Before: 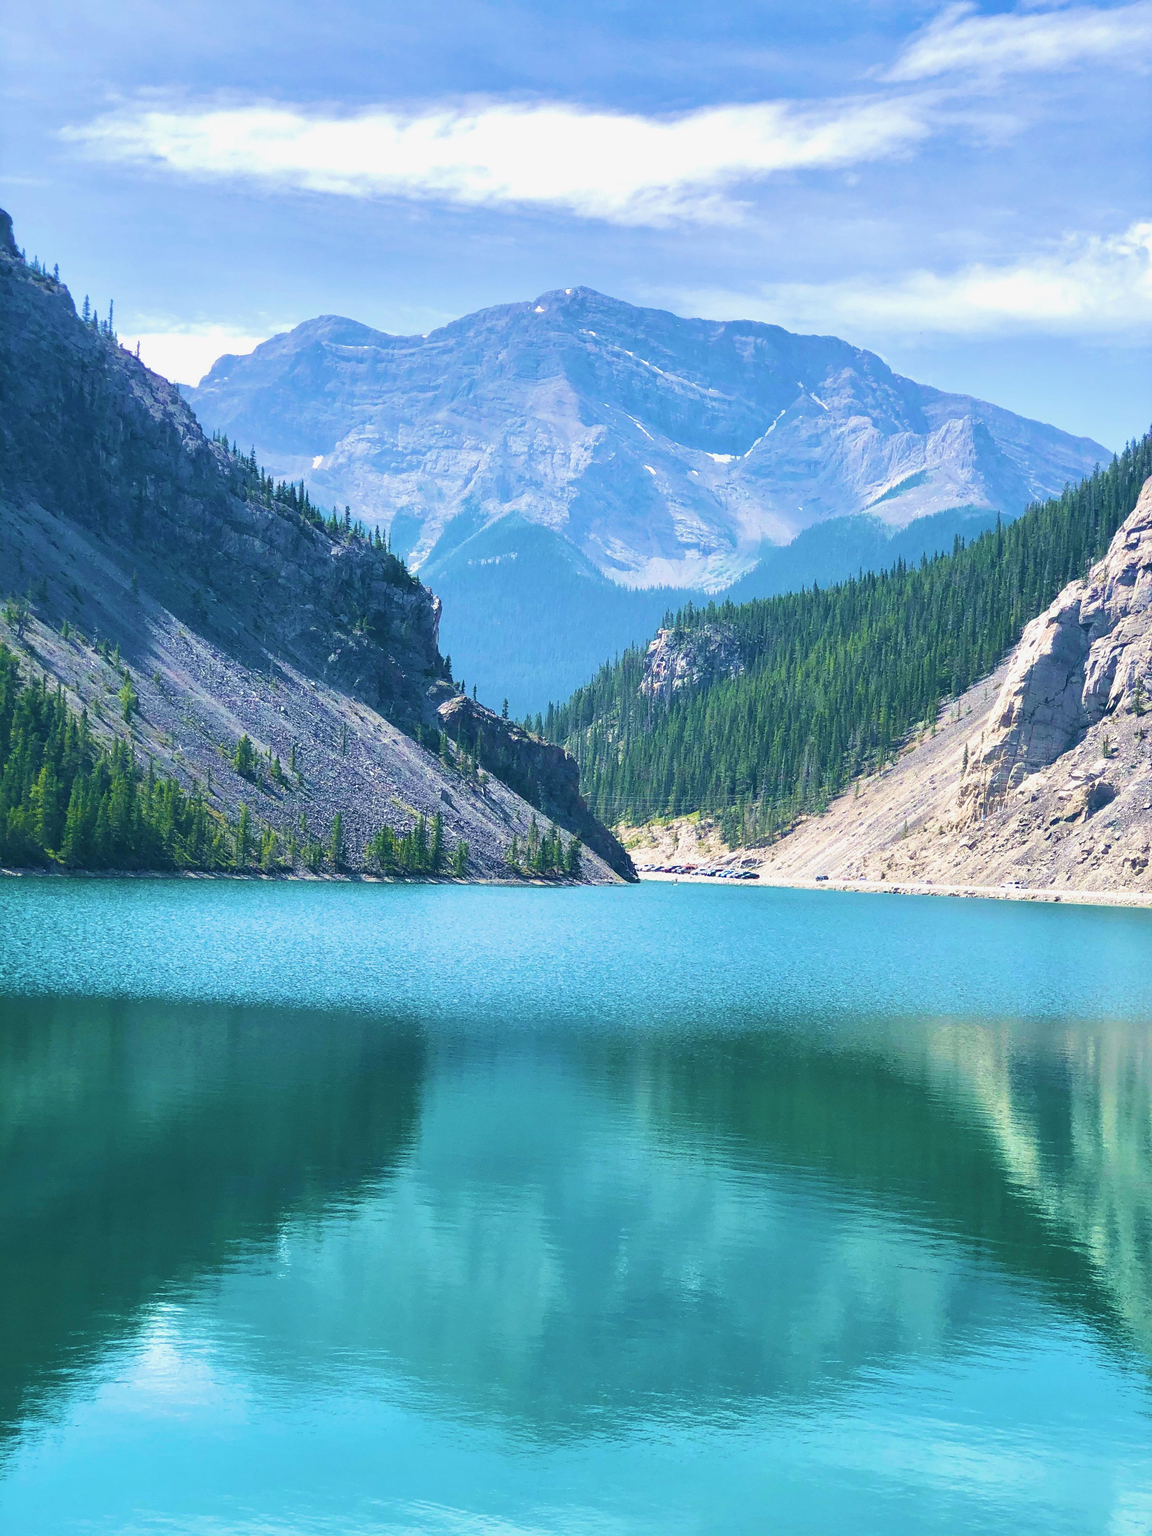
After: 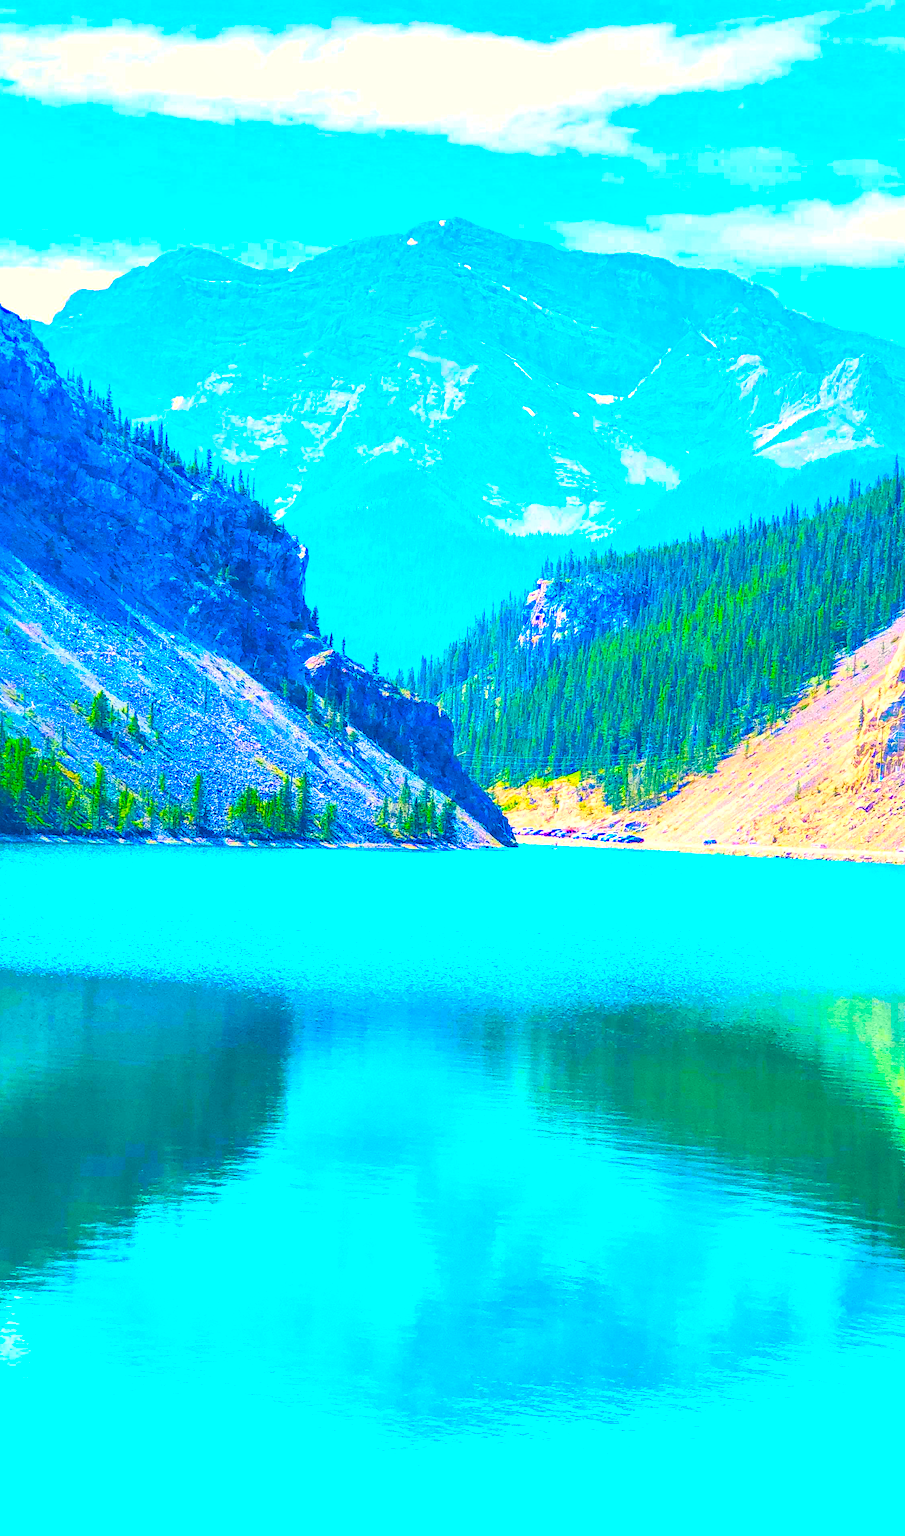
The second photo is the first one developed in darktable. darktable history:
crop and rotate: left 13.017%, top 5.28%, right 12.523%
color balance rgb: linear chroma grading › highlights 98.929%, linear chroma grading › global chroma 23.963%, perceptual saturation grading › global saturation 25.179%, perceptual saturation grading › highlights -50.09%, perceptual saturation grading › shadows 30.71%, global vibrance 34.918%
exposure: exposure 0.296 EV, compensate highlight preservation false
contrast brightness saturation: contrast 0.202, brightness 0.199, saturation 0.8
color correction: highlights a* 10.35, highlights b* 13.86, shadows a* -9.84, shadows b* -14.82
local contrast: on, module defaults
